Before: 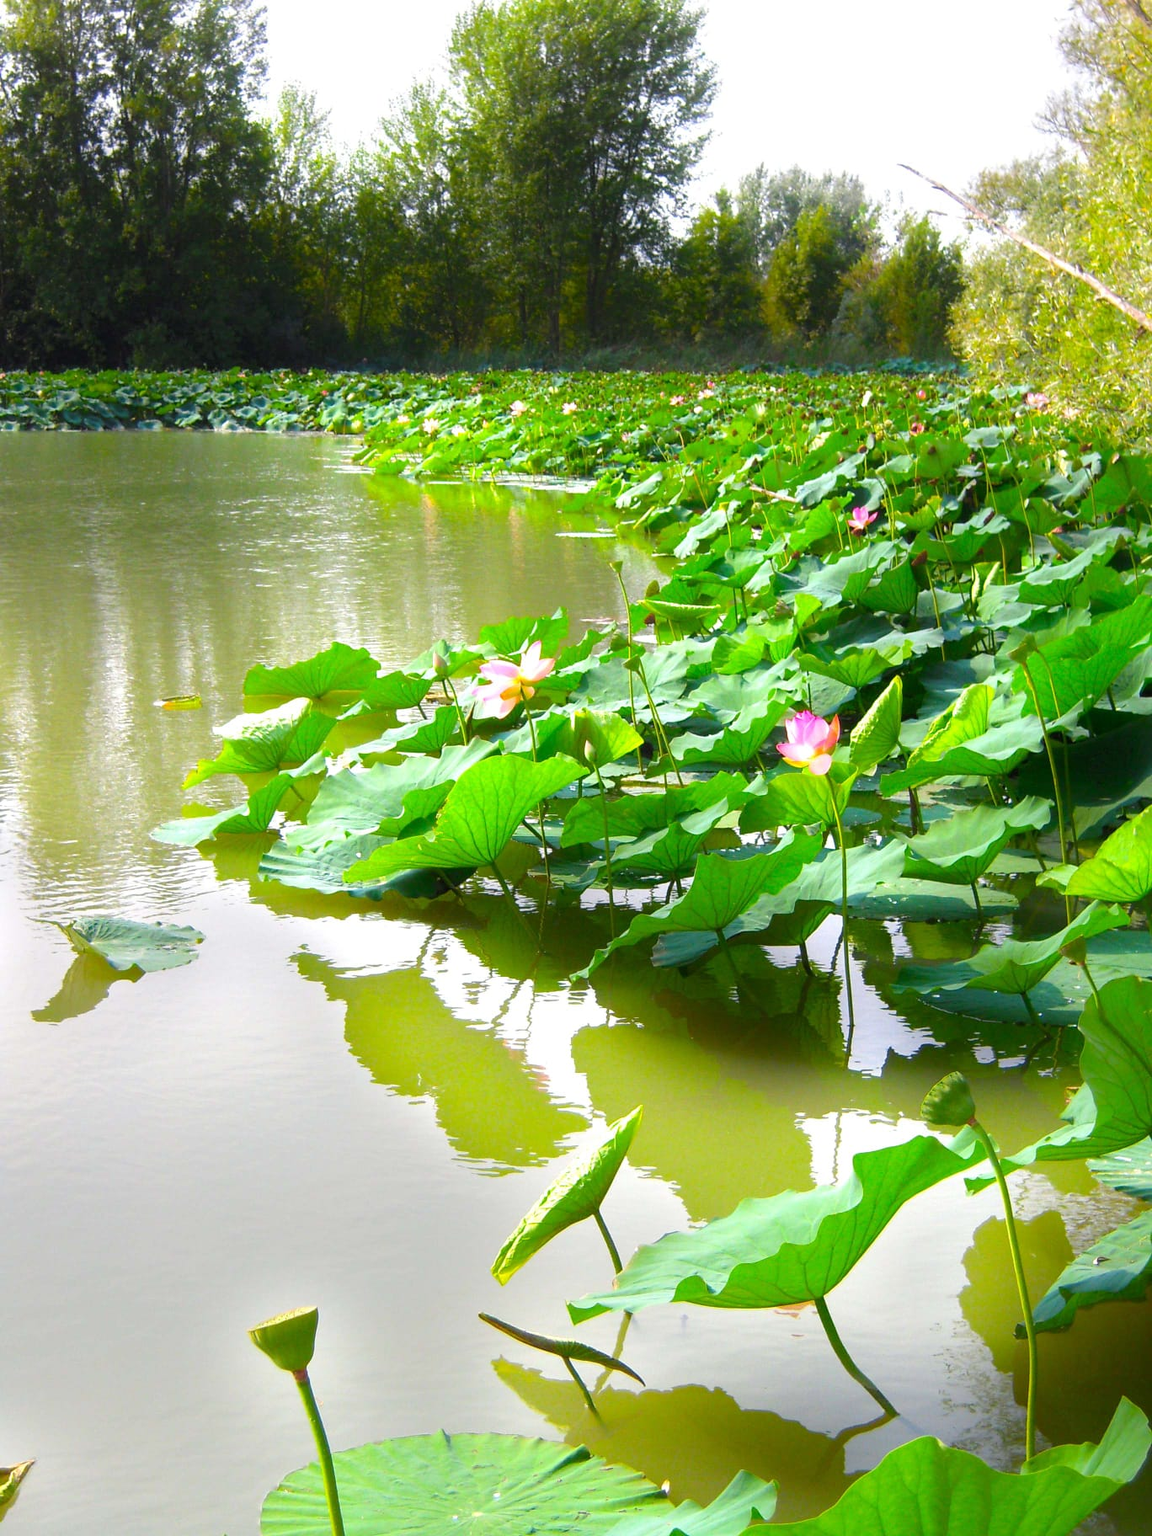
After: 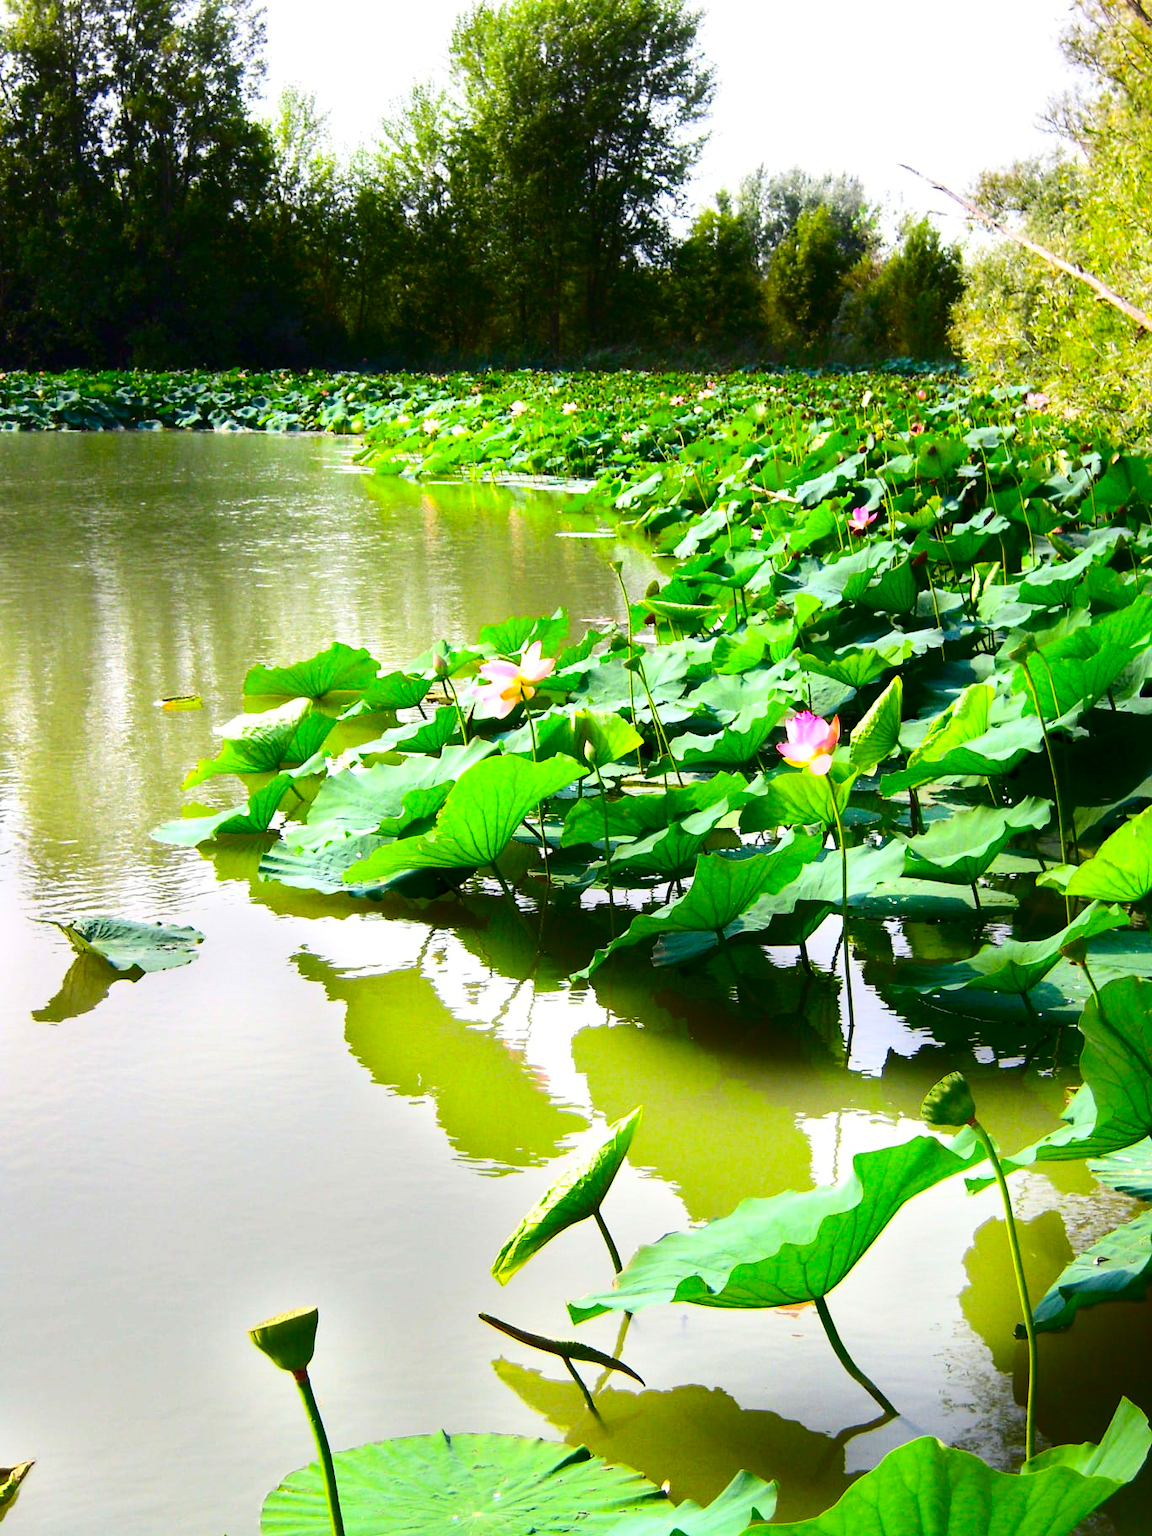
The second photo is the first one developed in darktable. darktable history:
shadows and highlights: shadows 49, highlights -41, soften with gaussian
contrast brightness saturation: contrast 0.32, brightness -0.08, saturation 0.17
